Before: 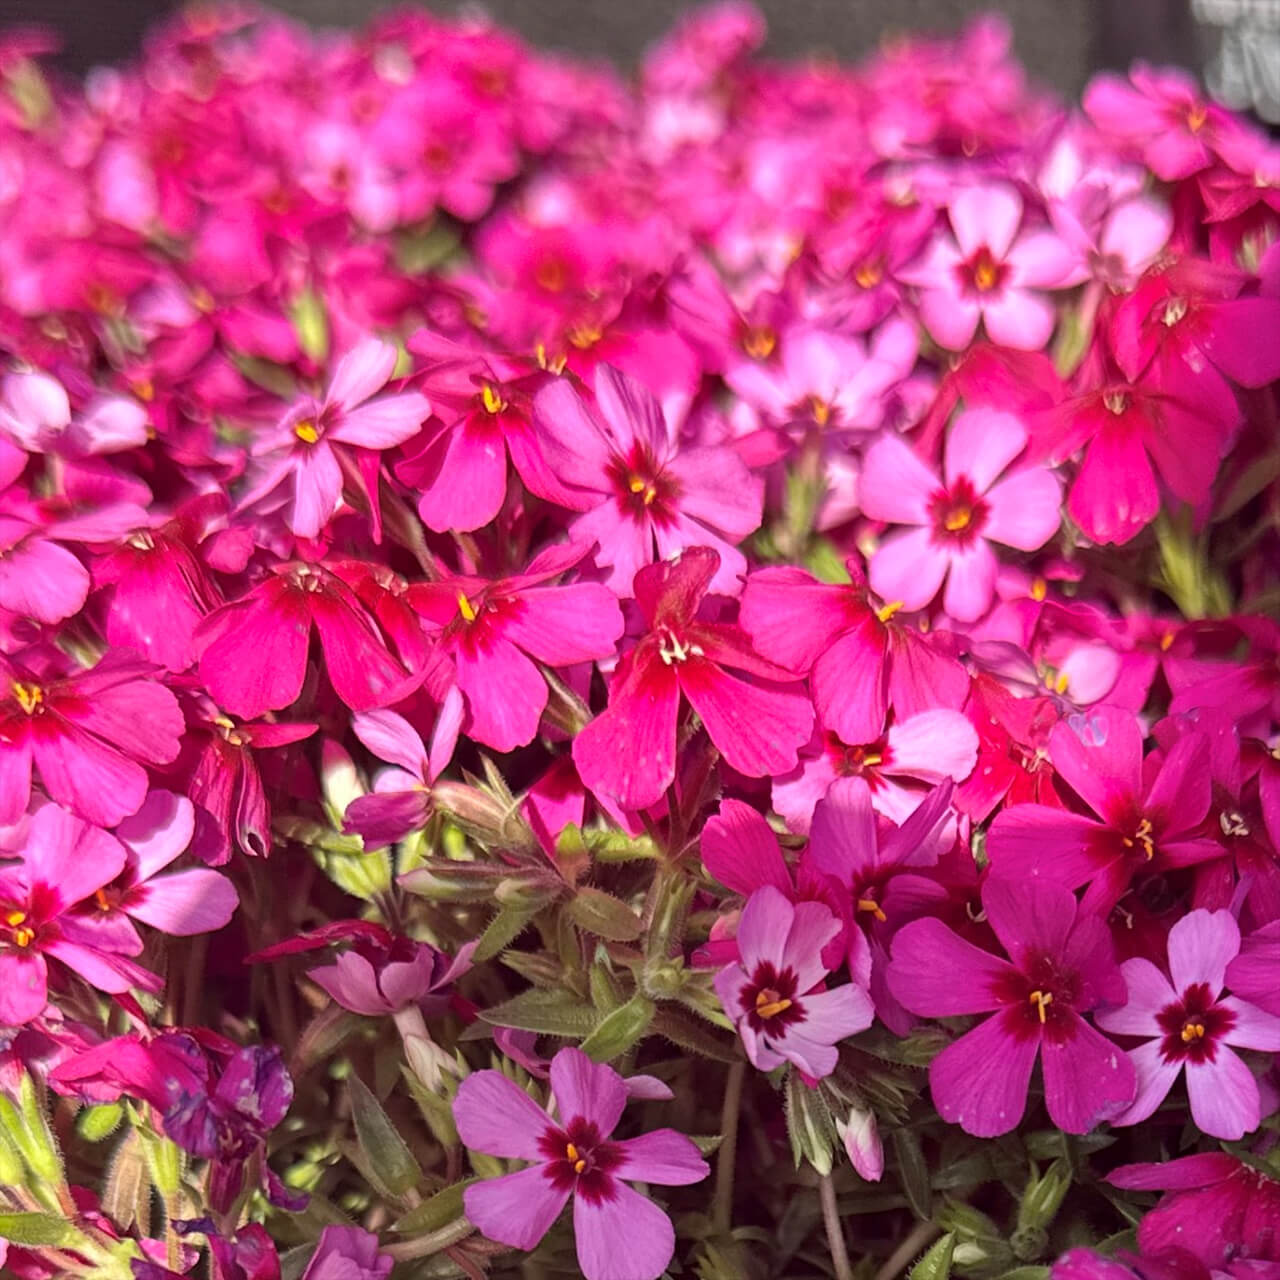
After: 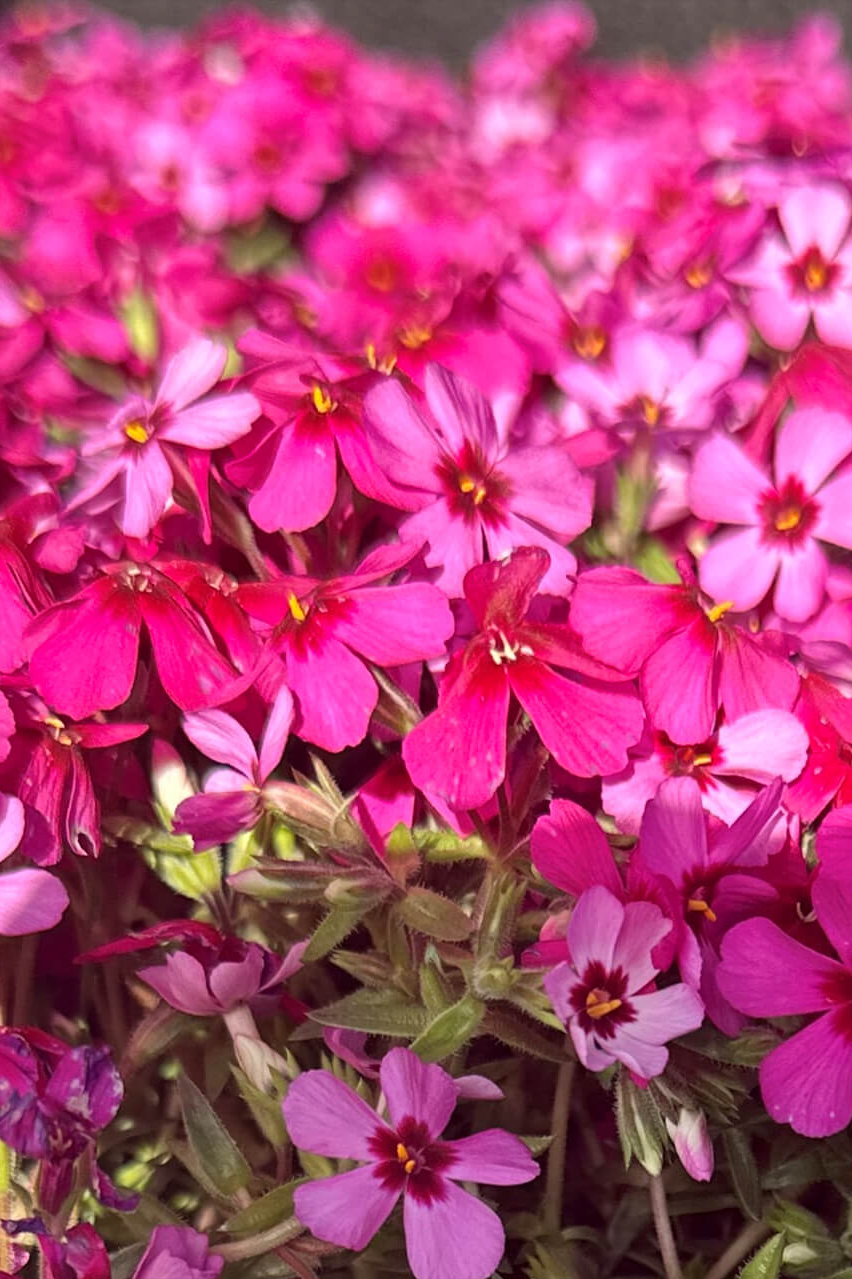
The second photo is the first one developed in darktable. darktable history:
crop and rotate: left 13.343%, right 20.033%
